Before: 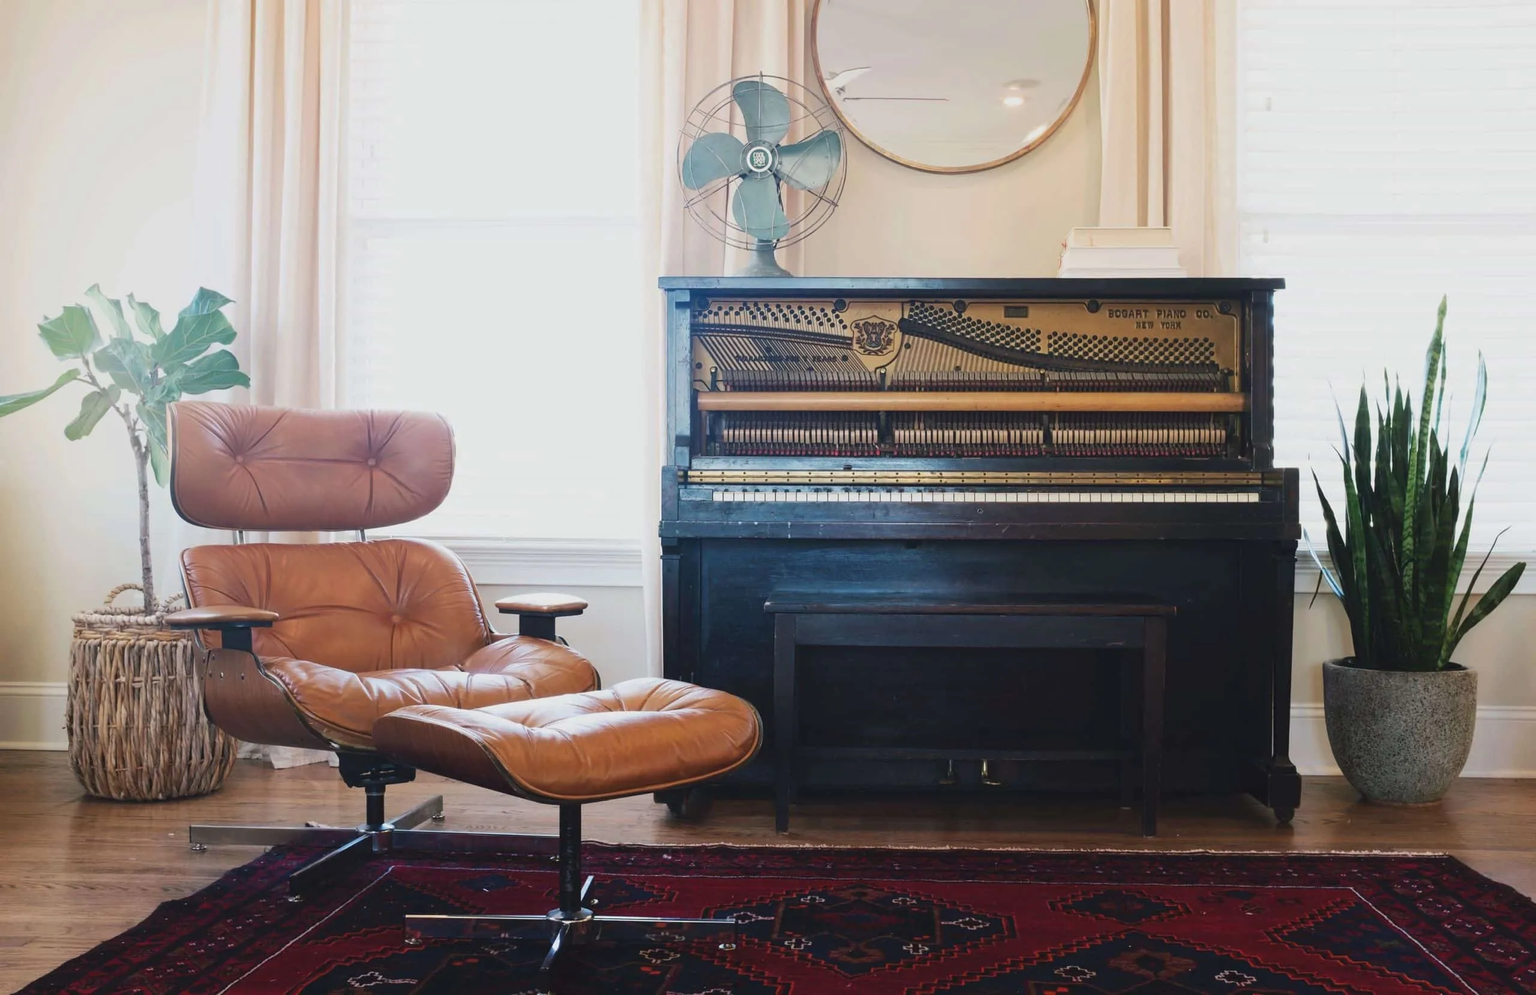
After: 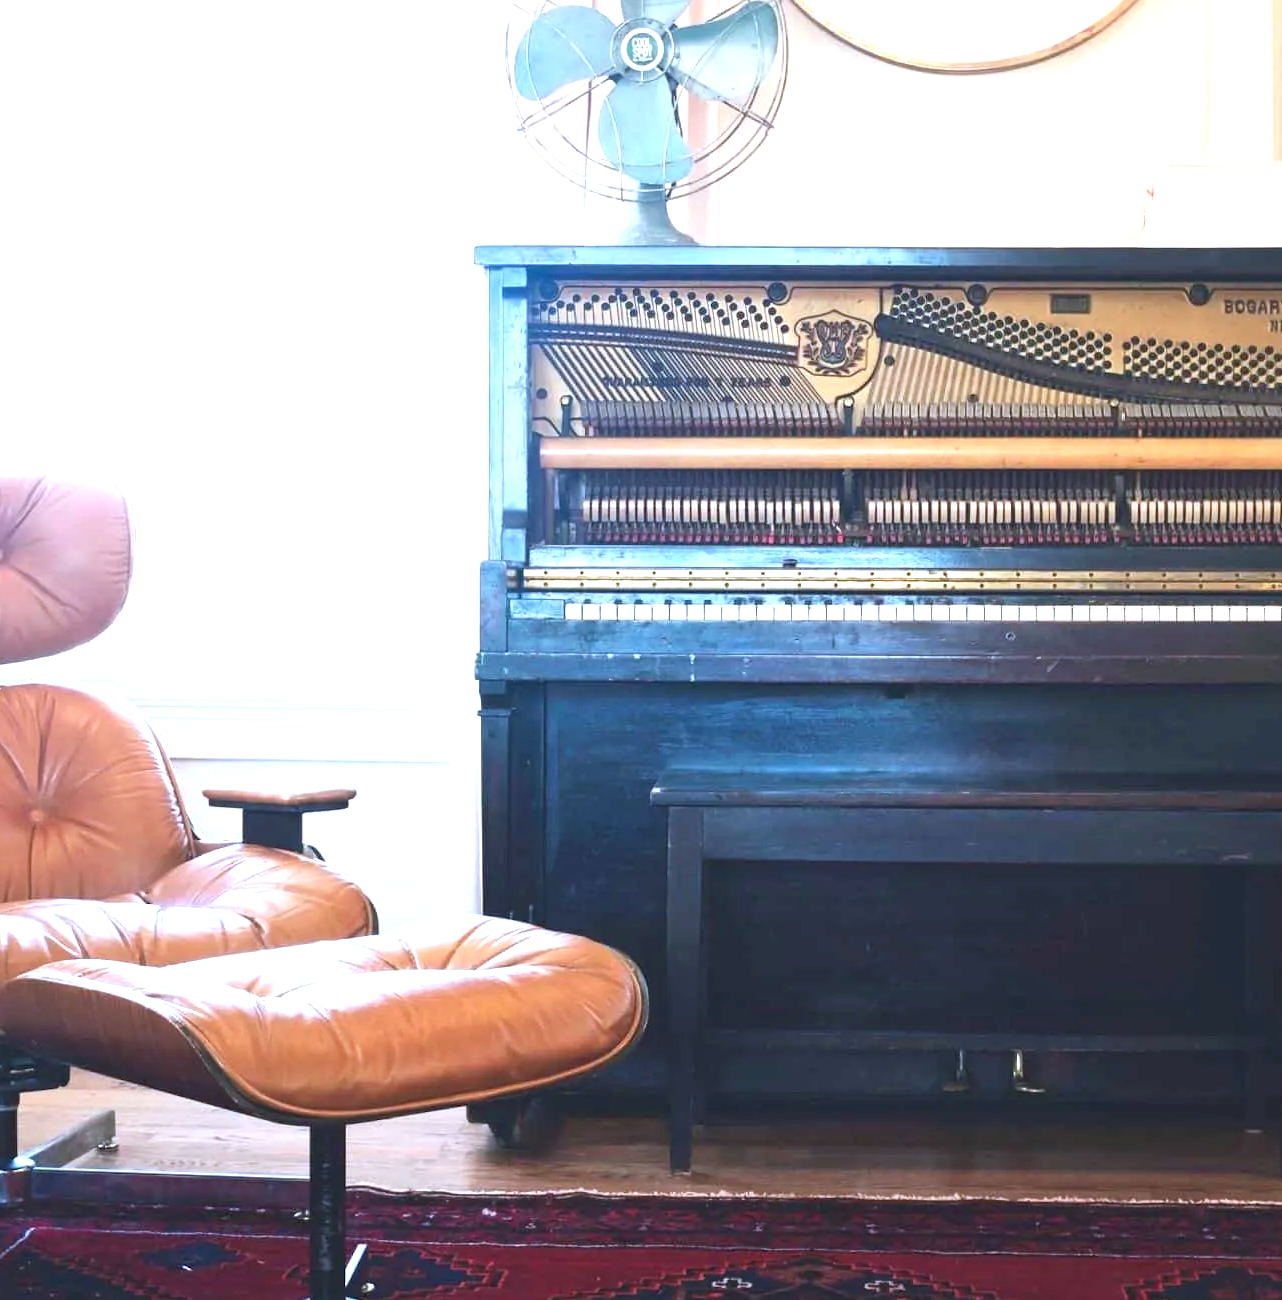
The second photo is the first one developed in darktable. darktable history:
exposure: black level correction 0, exposure 1.199 EV, compensate highlight preservation false
color calibration: x 0.37, y 0.382, temperature 4313.69 K
crop and rotate: angle 0.022°, left 24.35%, top 13.055%, right 25.542%, bottom 8.507%
